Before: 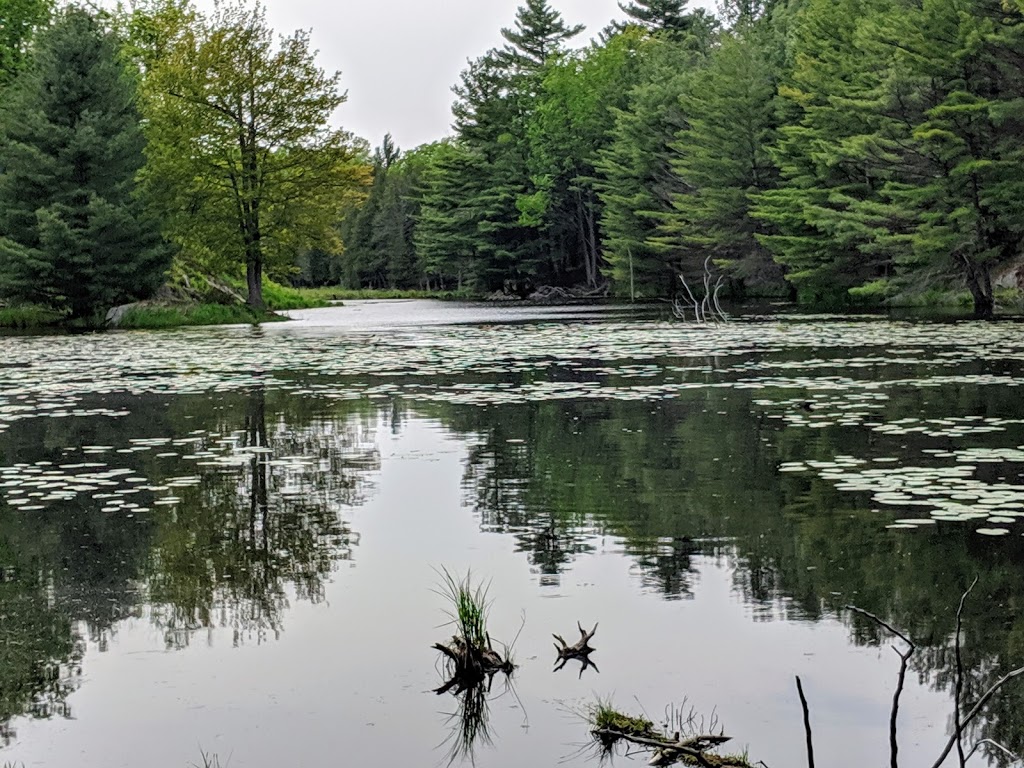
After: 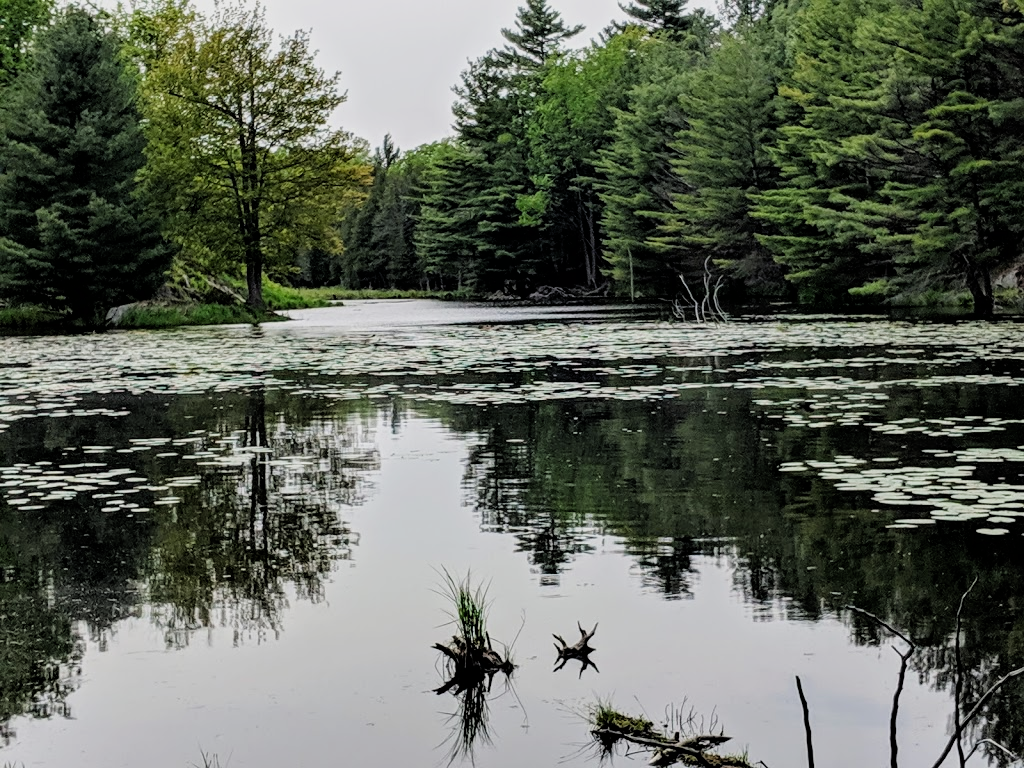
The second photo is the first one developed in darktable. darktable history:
filmic rgb: black relative exposure -5.15 EV, white relative exposure 3.54 EV, hardness 3.19, contrast 1.187, highlights saturation mix -28.56%
